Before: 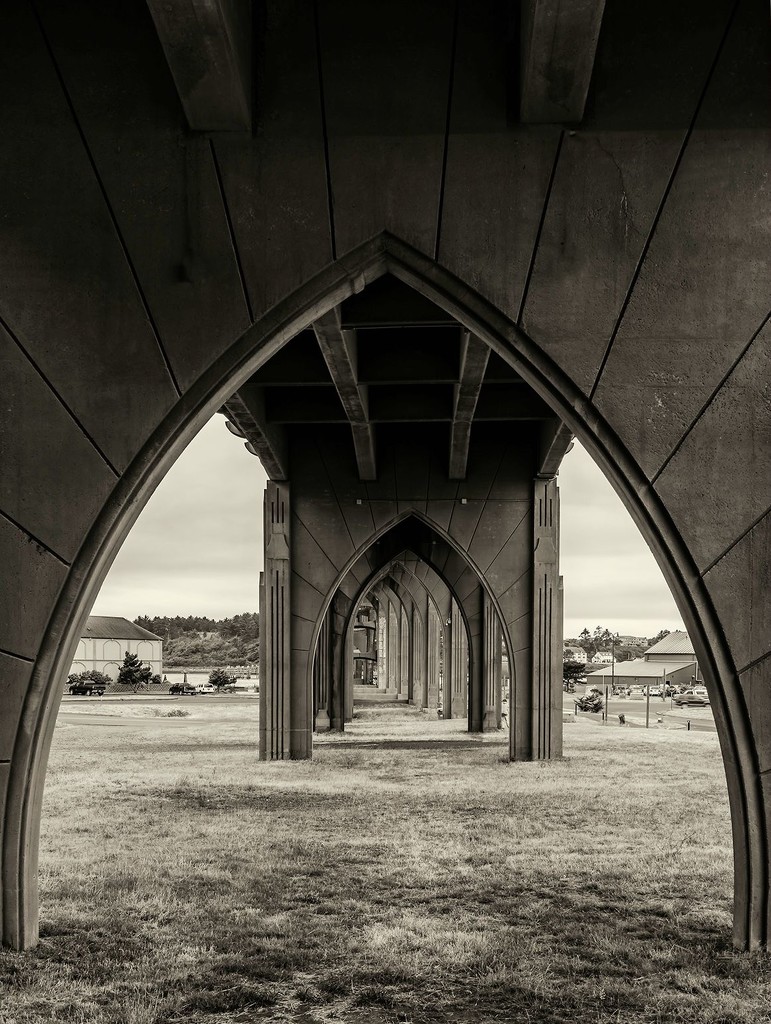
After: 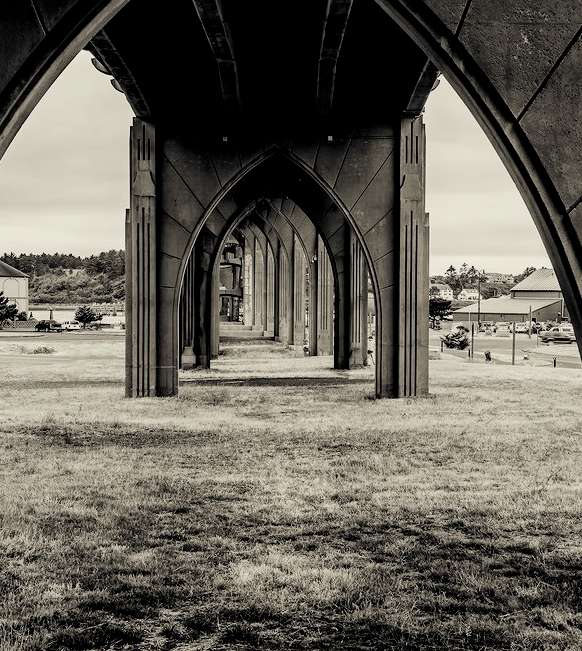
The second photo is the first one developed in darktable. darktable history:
local contrast: highlights 104%, shadows 100%, detail 120%, midtone range 0.2
filmic rgb: black relative exposure -5.05 EV, white relative exposure 3.56 EV, hardness 3.18, contrast 1.189, highlights saturation mix -48.81%, color science v6 (2022)
crop and rotate: left 17.426%, top 35.477%, right 6.97%, bottom 0.927%
